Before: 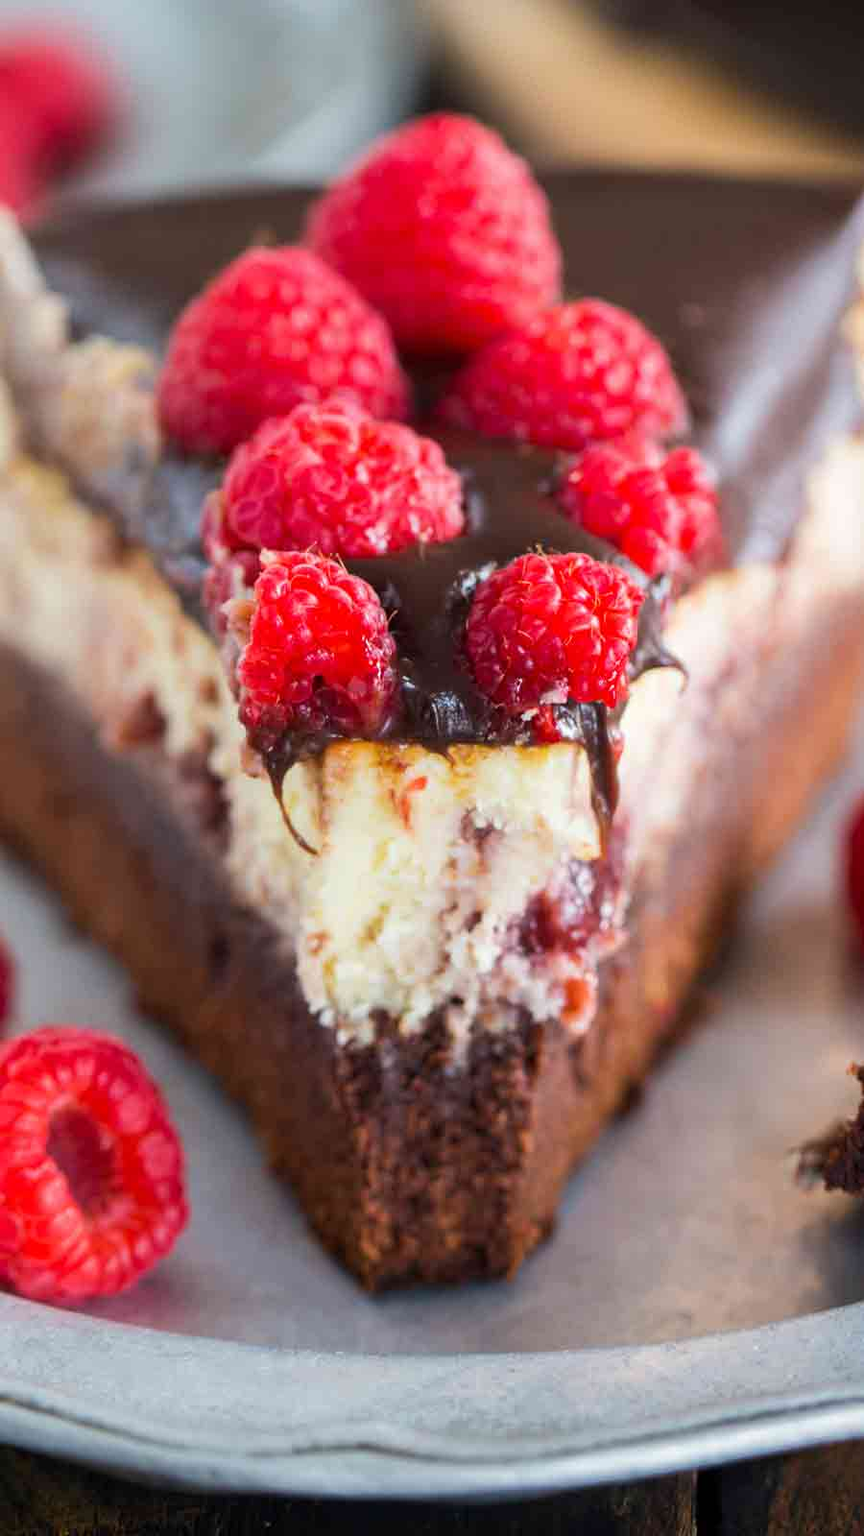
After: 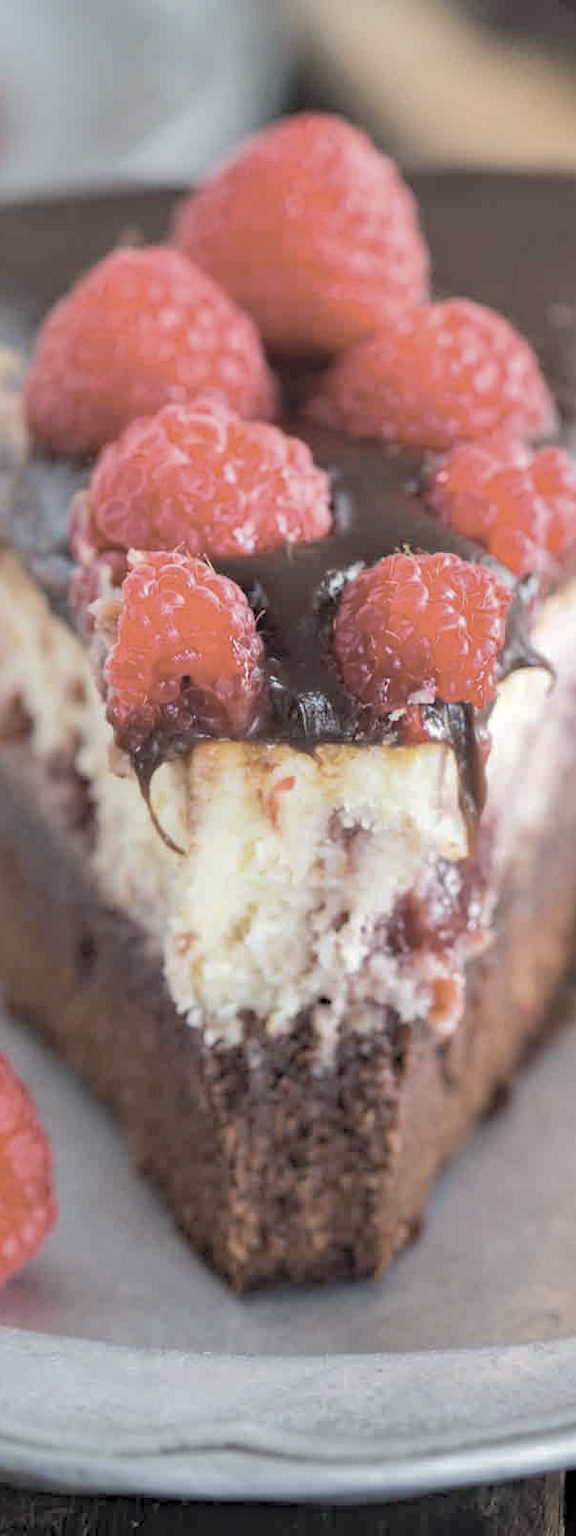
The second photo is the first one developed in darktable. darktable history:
haze removal: compatibility mode true, adaptive false
contrast brightness saturation: brightness 0.188, saturation -0.517
shadows and highlights: on, module defaults
crop: left 15.432%, right 17.76%
